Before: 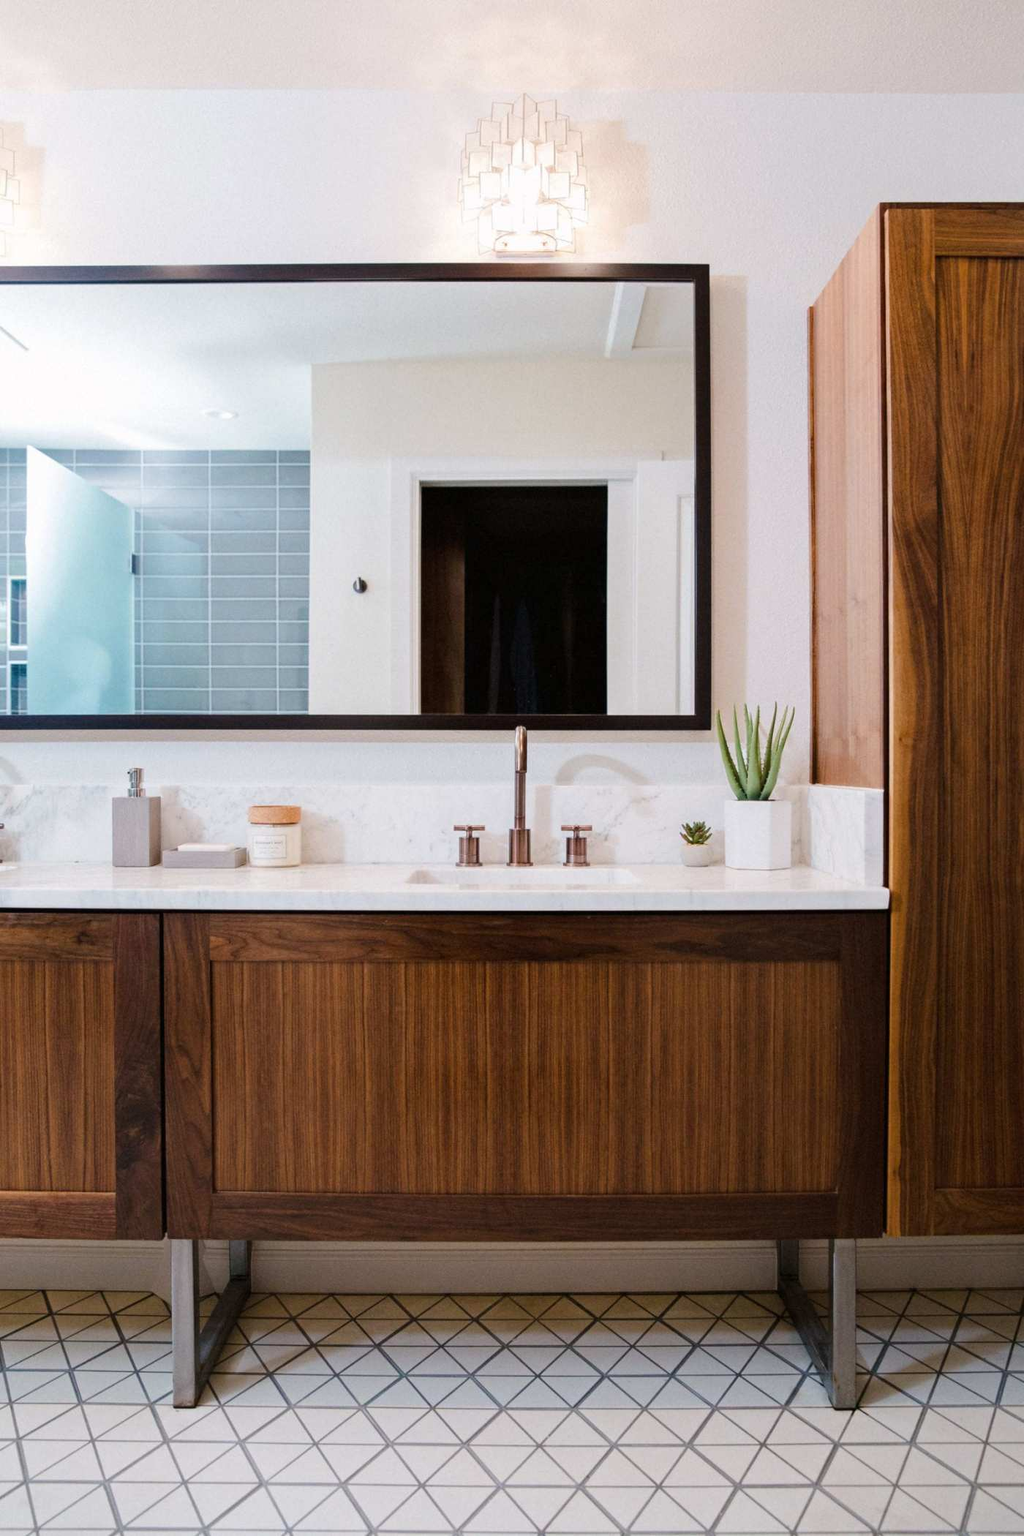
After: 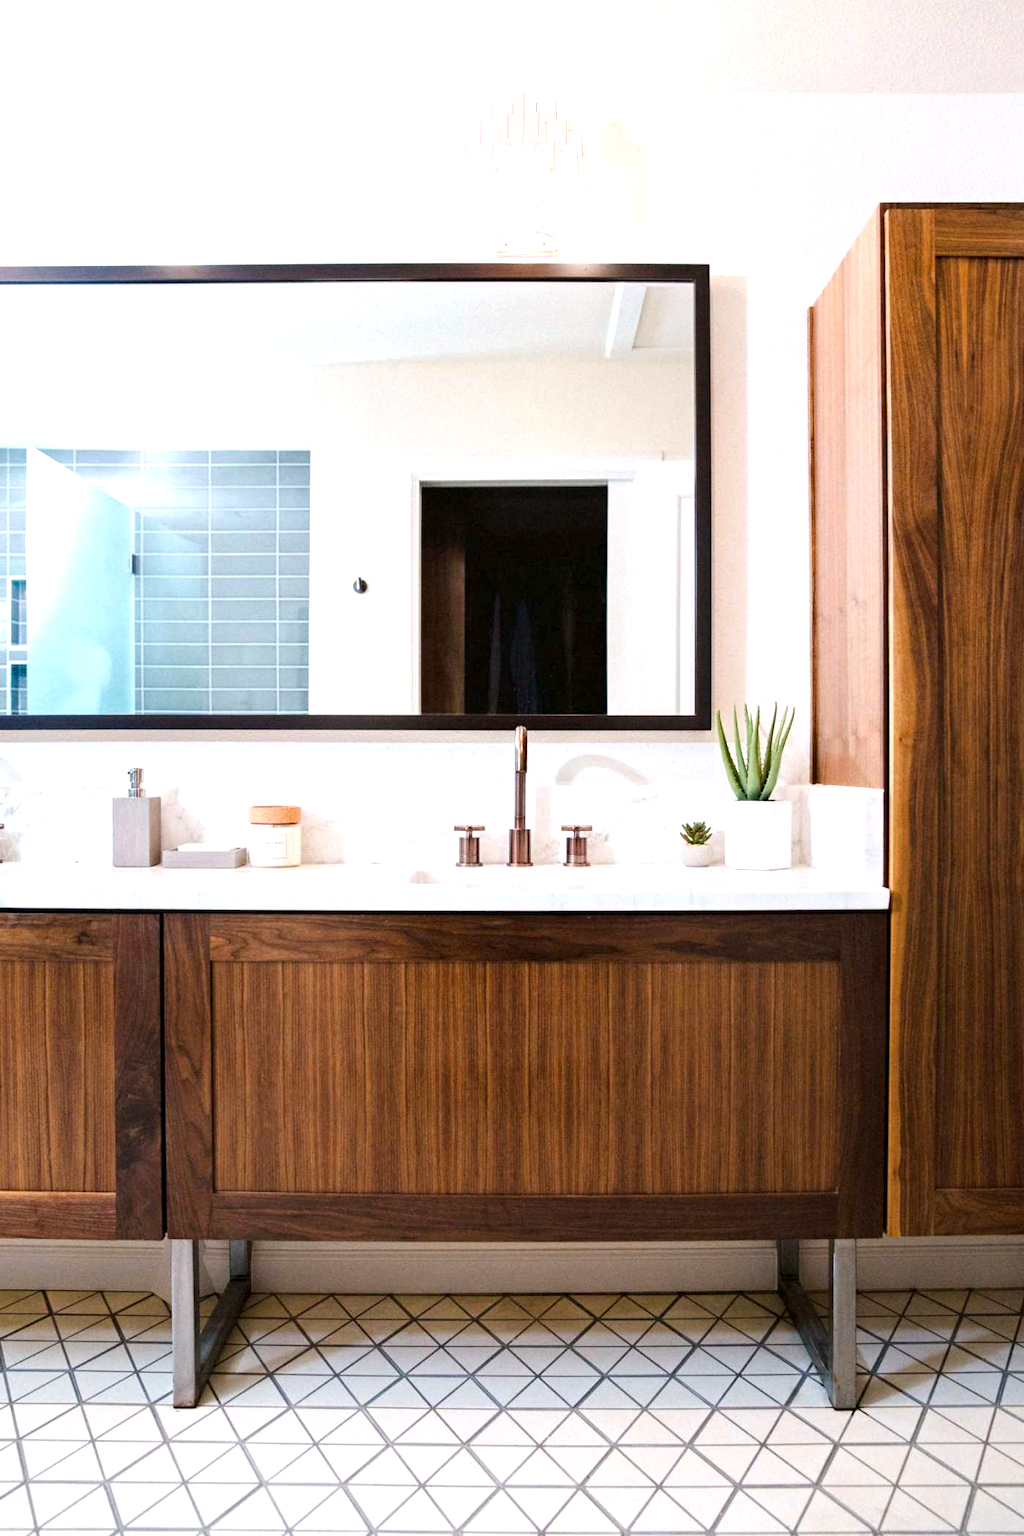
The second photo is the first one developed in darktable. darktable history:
exposure: black level correction 0, exposure 0.697 EV, compensate highlight preservation false
contrast equalizer: octaves 7, y [[0.524 ×6], [0.512 ×6], [0.379 ×6], [0 ×6], [0 ×6]]
